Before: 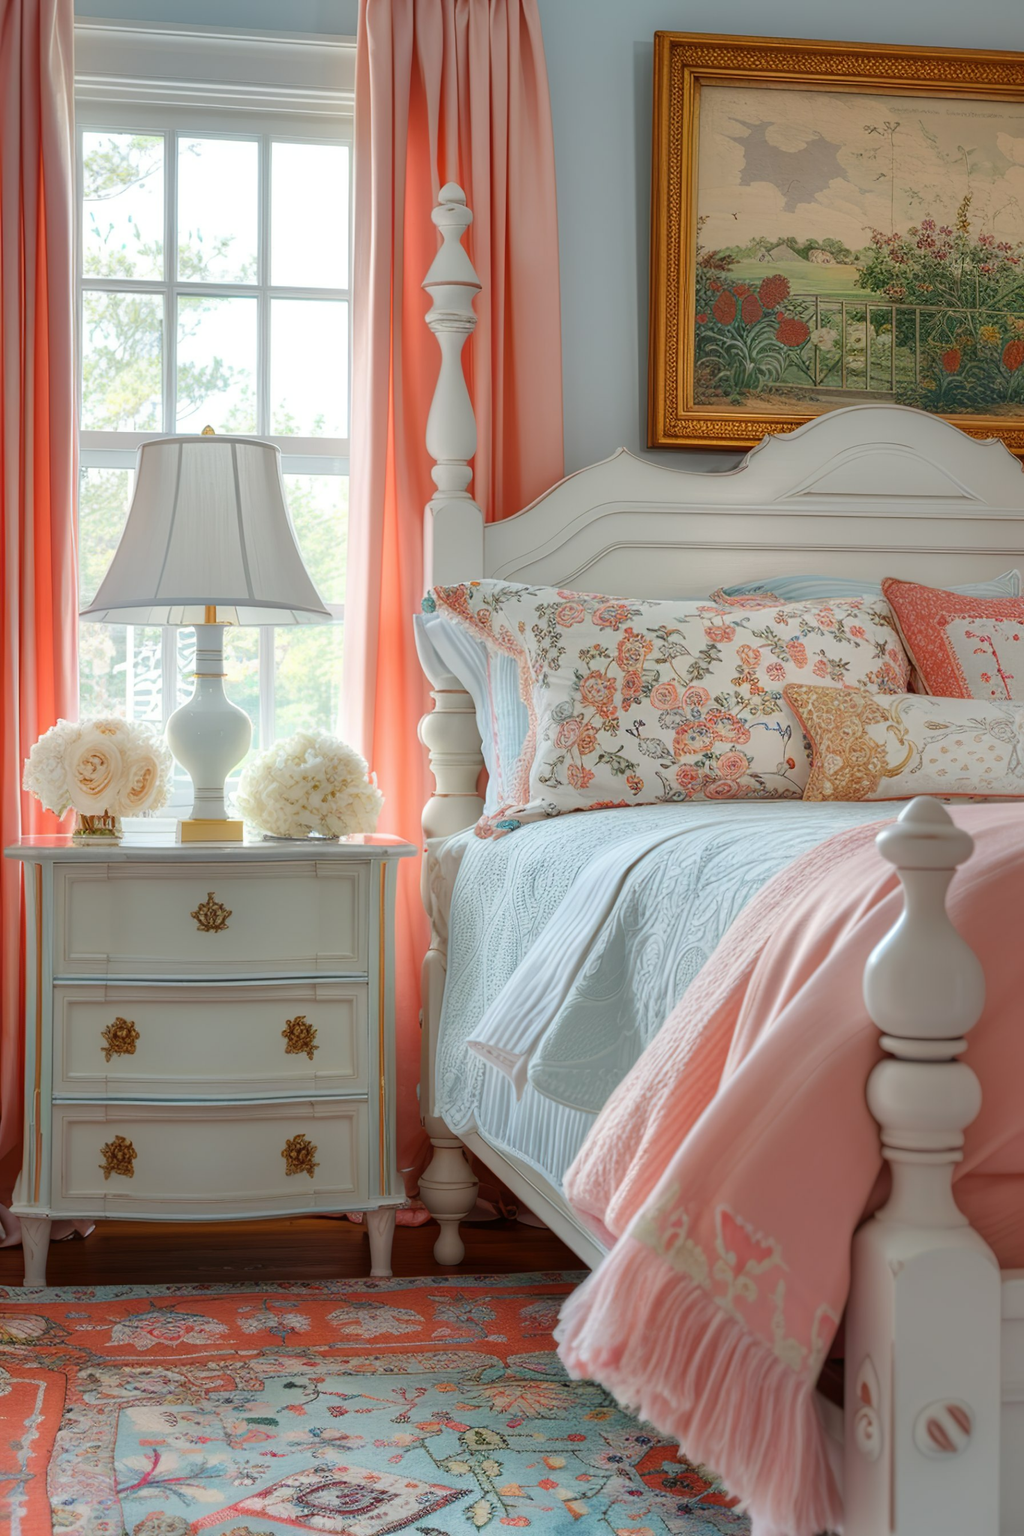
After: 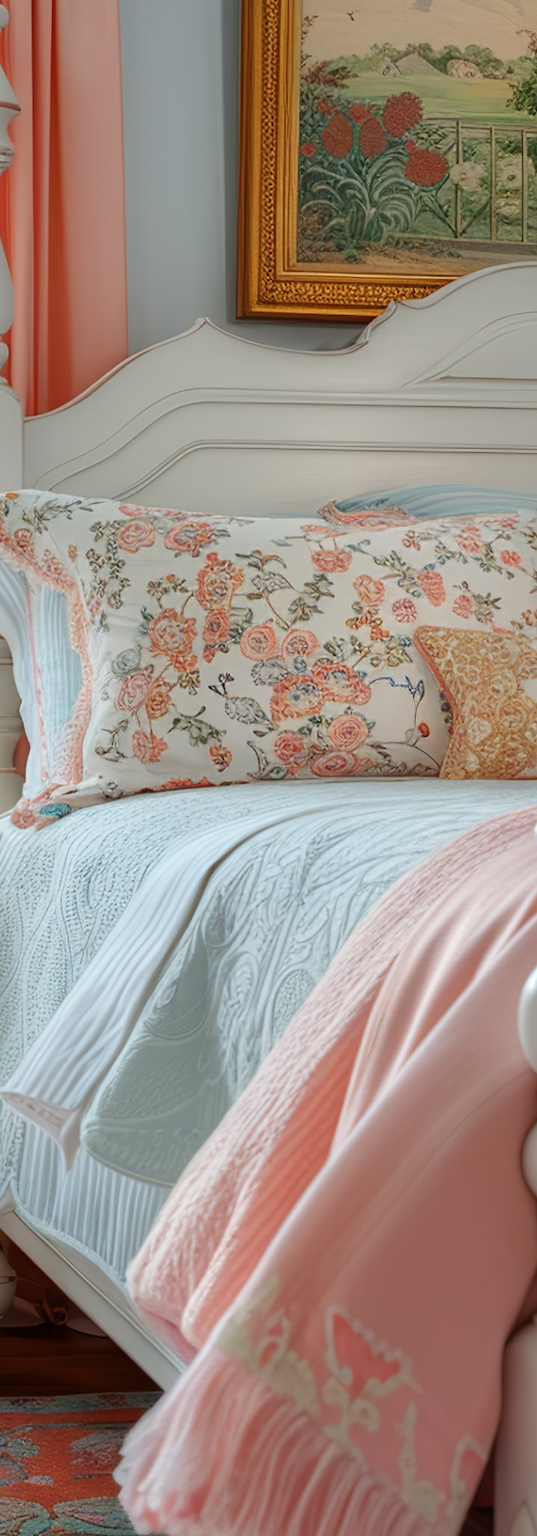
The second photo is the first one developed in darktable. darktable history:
crop: left 45.57%, top 13.302%, right 14.167%, bottom 10.019%
